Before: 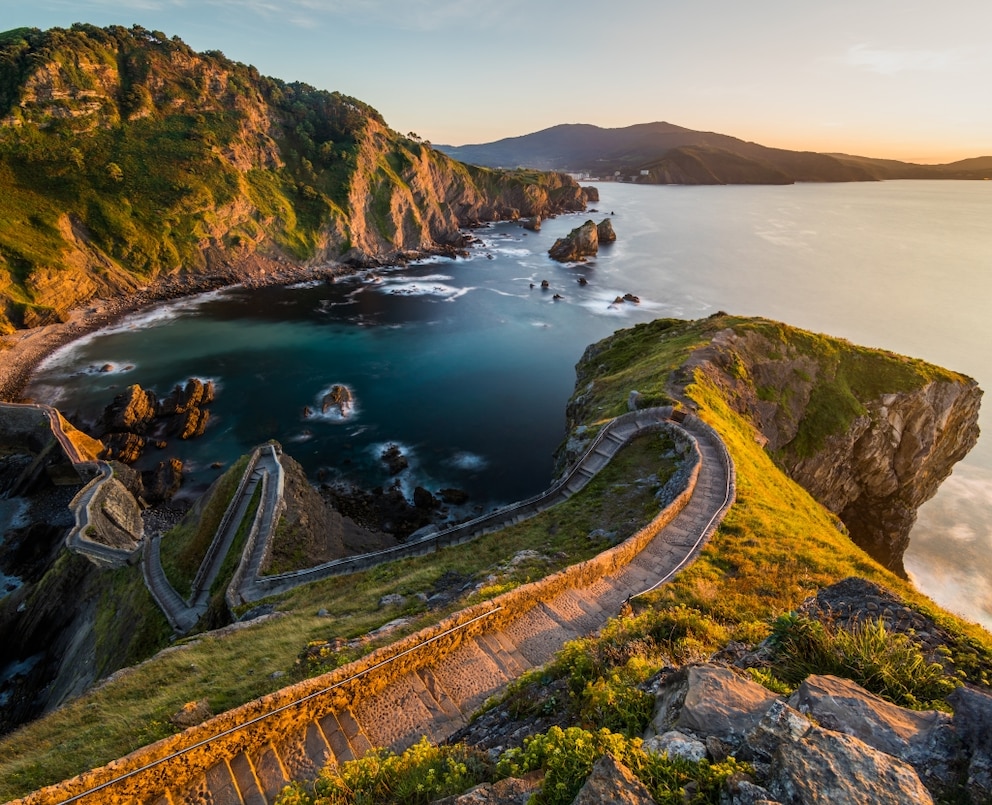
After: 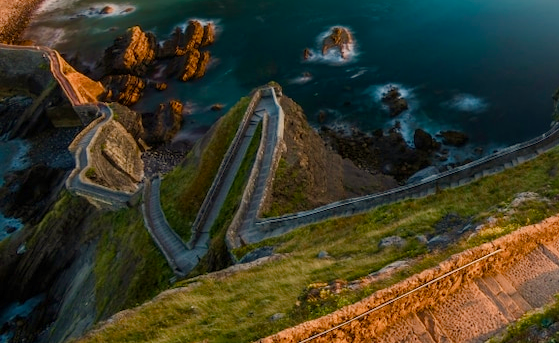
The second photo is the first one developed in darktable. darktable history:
white balance: red 1.045, blue 0.932
crop: top 44.483%, right 43.593%, bottom 12.892%
color balance rgb: shadows lift › chroma 1%, shadows lift › hue 113°, highlights gain › chroma 0.2%, highlights gain › hue 333°, perceptual saturation grading › global saturation 20%, perceptual saturation grading › highlights -50%, perceptual saturation grading › shadows 25%, contrast -10%
velvia: on, module defaults
